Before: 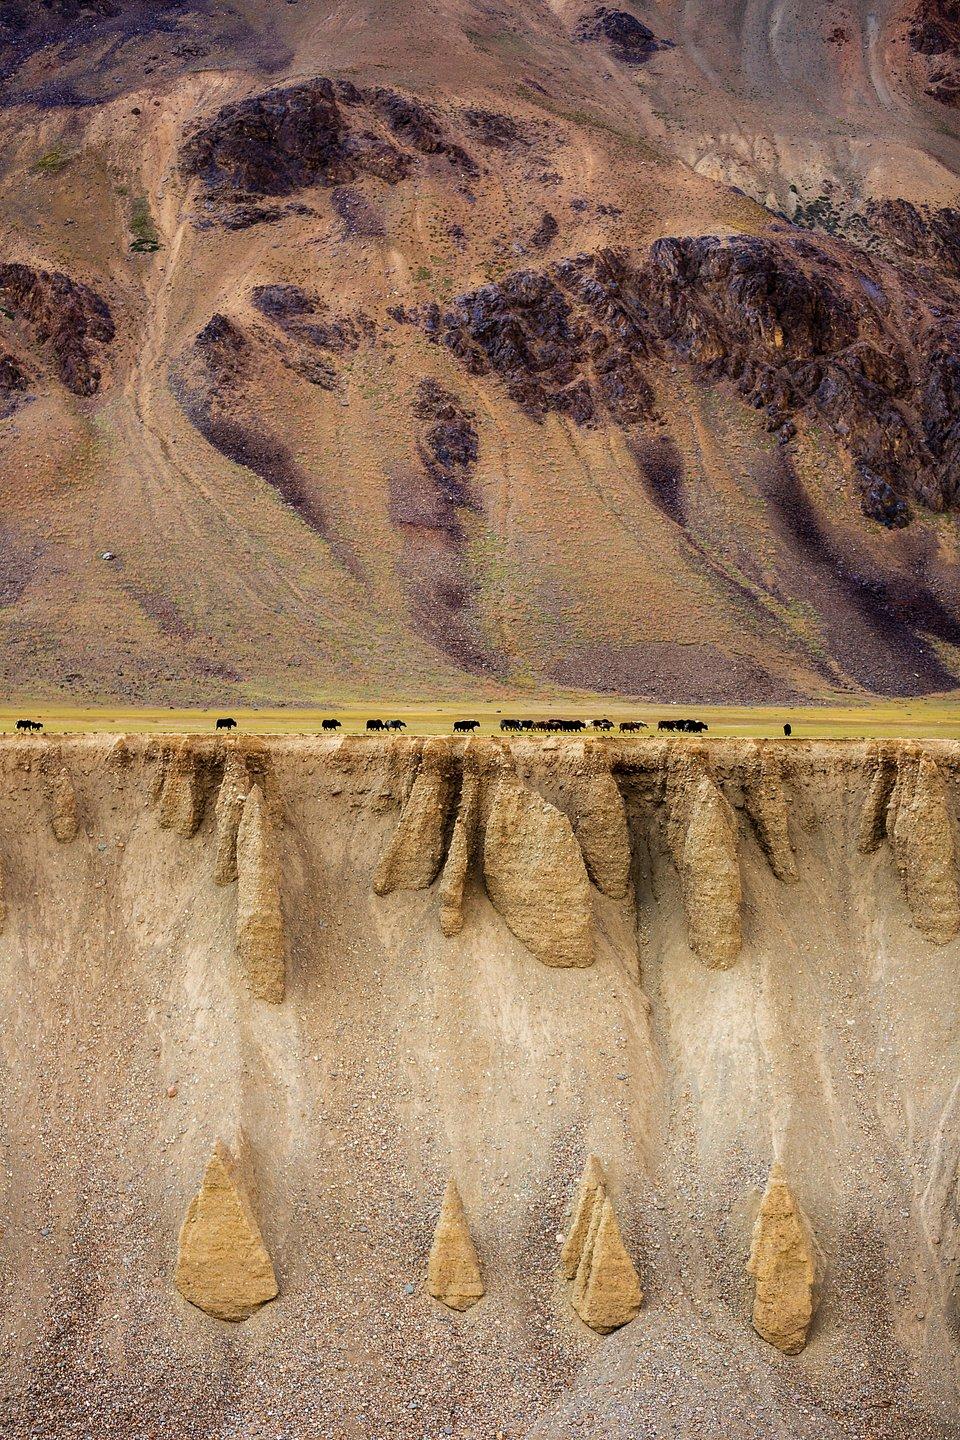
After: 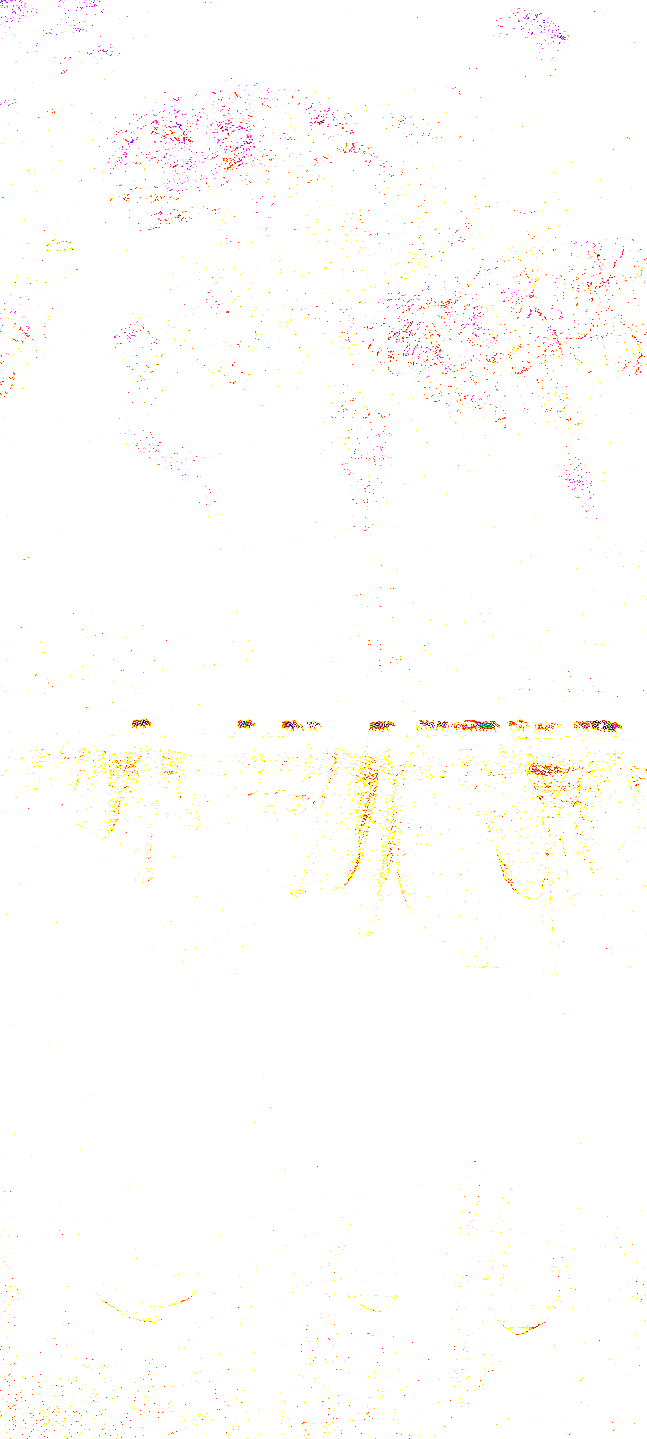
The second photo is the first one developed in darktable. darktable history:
exposure: exposure 7.977 EV, compensate exposure bias true, compensate highlight preservation false
crop and rotate: left 8.86%, right 23.72%
color correction: highlights a* -6.56, highlights b* 0.73
